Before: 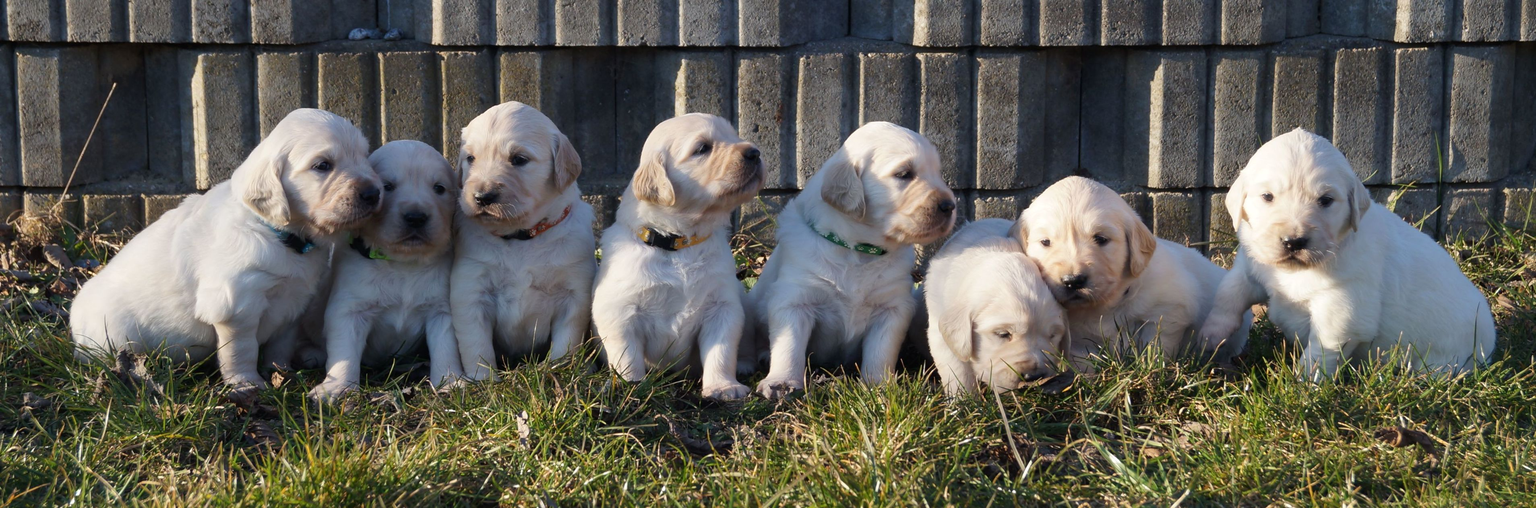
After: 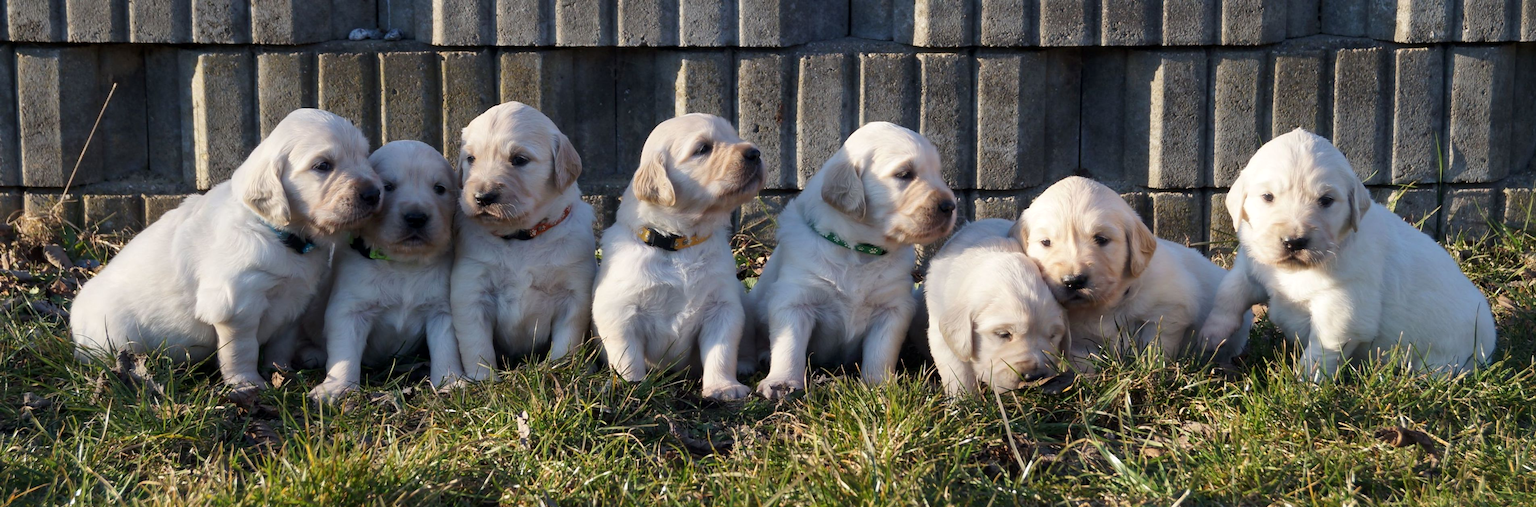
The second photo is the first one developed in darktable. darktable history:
local contrast: mode bilateral grid, contrast 20, coarseness 50, detail 120%, midtone range 0.2
white balance: emerald 1
